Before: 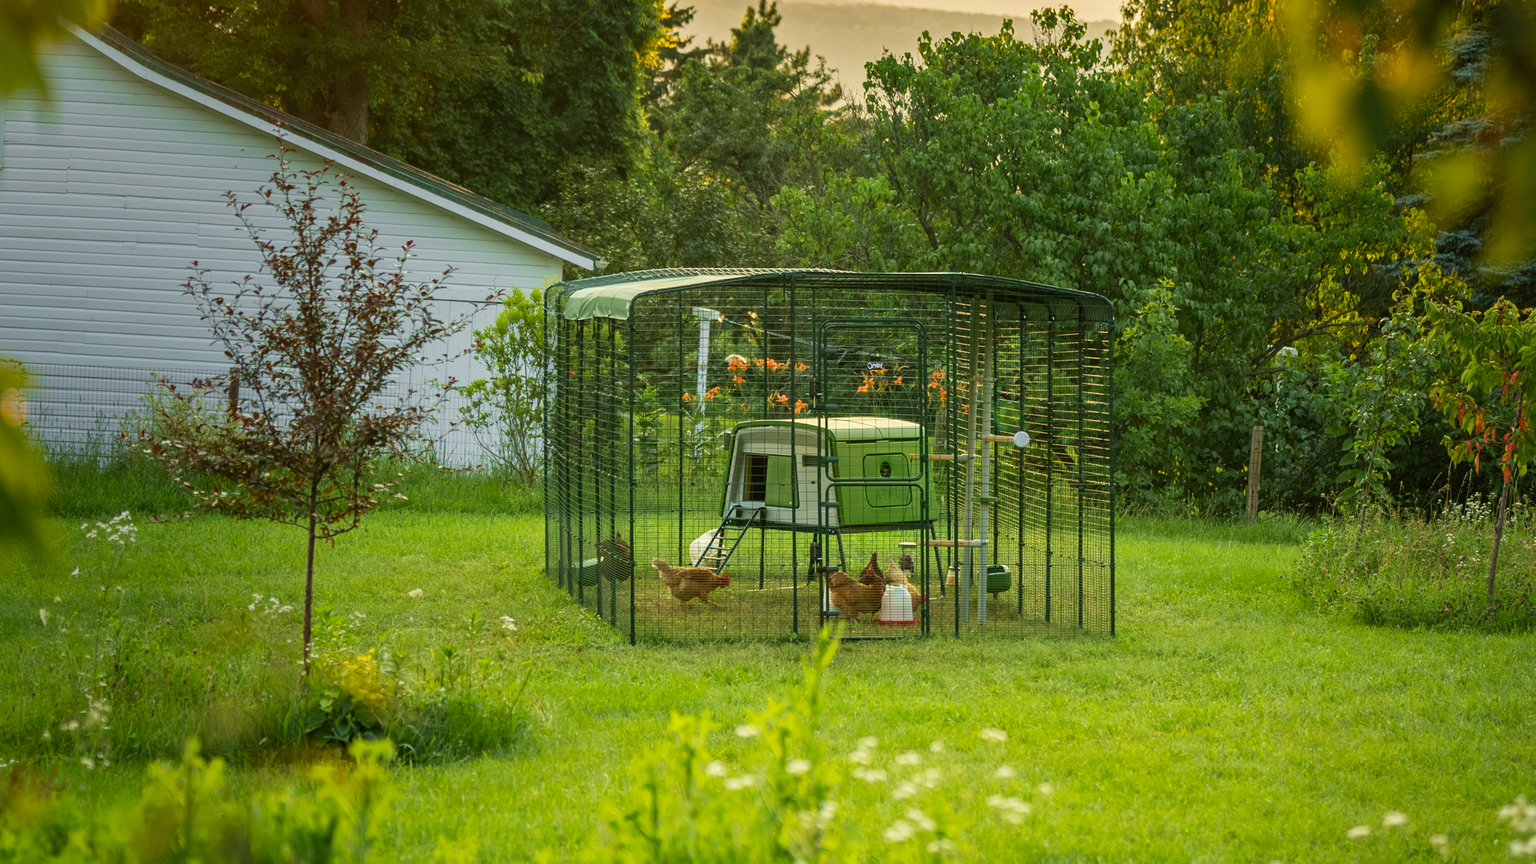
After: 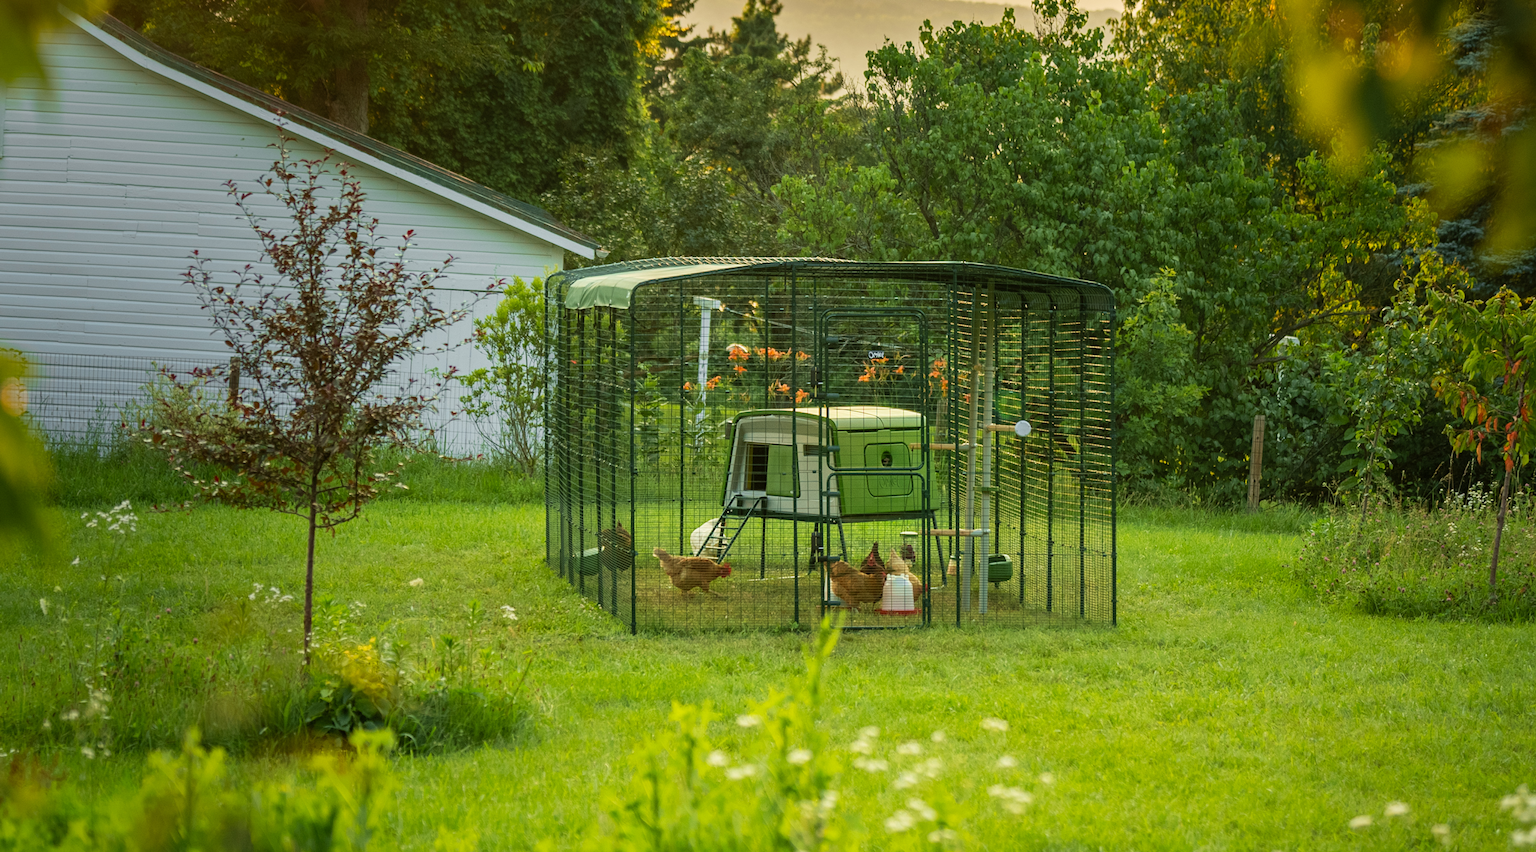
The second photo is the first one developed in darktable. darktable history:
crop: top 1.329%, right 0.08%
